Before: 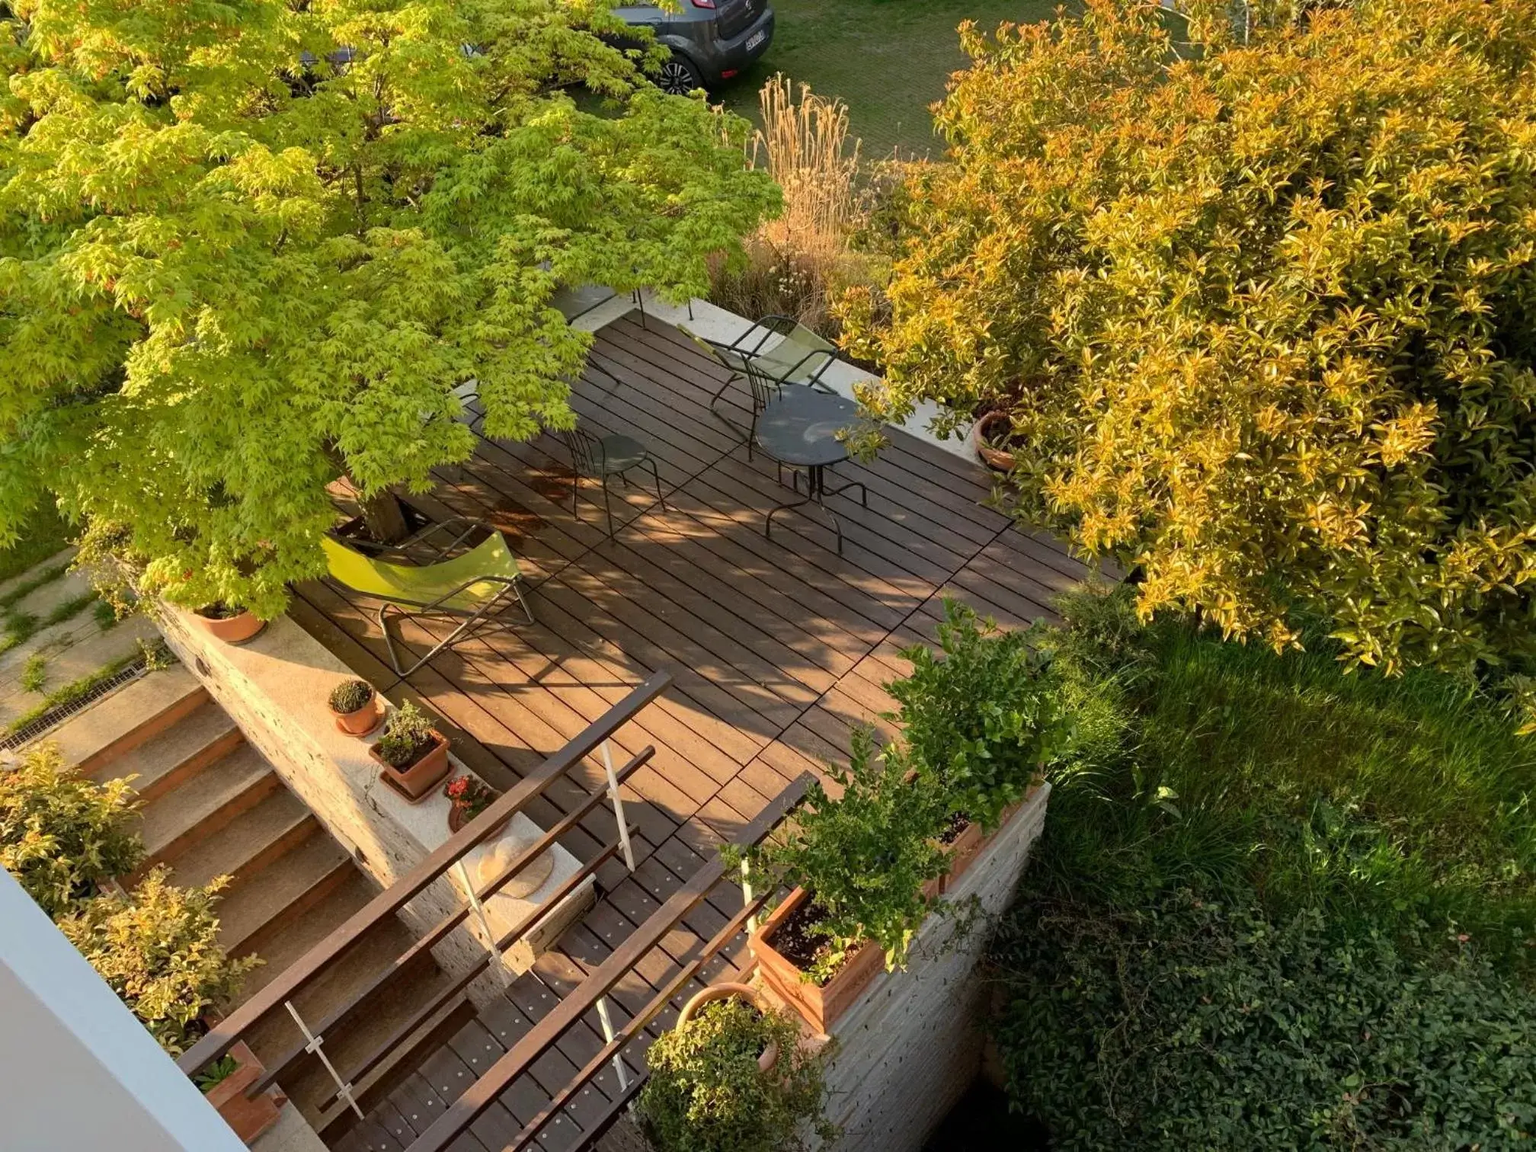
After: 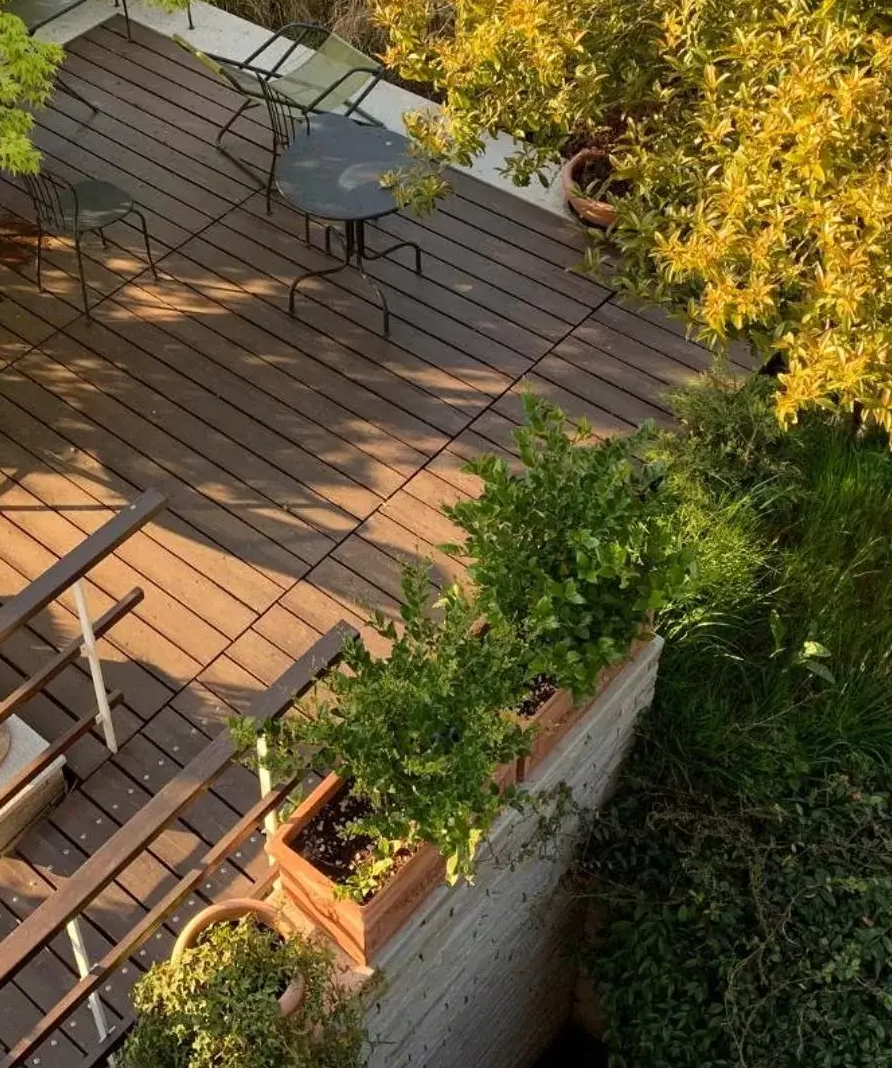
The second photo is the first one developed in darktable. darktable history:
crop: left 35.516%, top 25.896%, right 20.216%, bottom 3.424%
